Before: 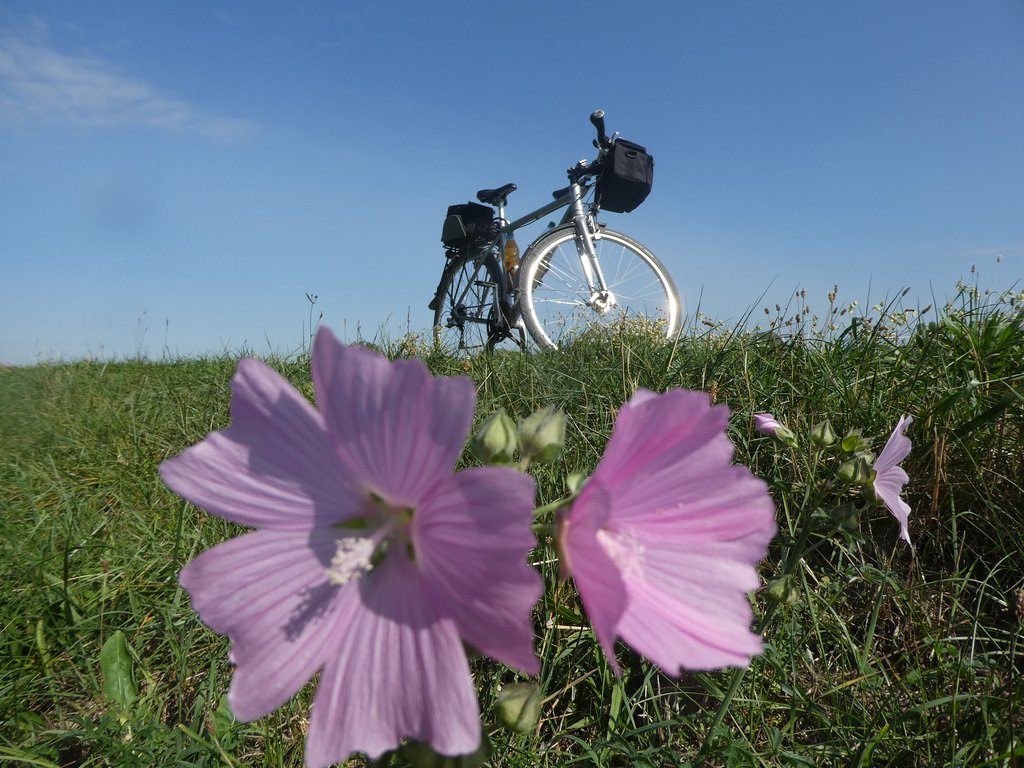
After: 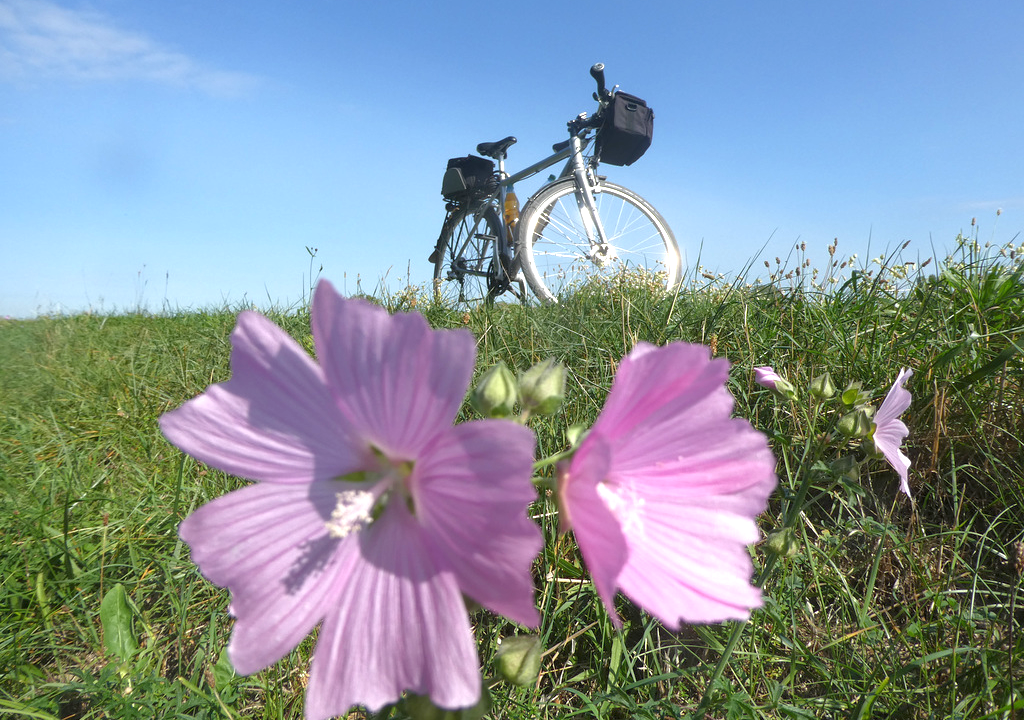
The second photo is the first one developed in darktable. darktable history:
crop and rotate: top 6.25%
exposure: black level correction 0, exposure 1.2 EV, compensate highlight preservation false
tone equalizer: -8 EV 0.25 EV, -7 EV 0.417 EV, -6 EV 0.417 EV, -5 EV 0.25 EV, -3 EV -0.25 EV, -2 EV -0.417 EV, -1 EV -0.417 EV, +0 EV -0.25 EV, edges refinement/feathering 500, mask exposure compensation -1.57 EV, preserve details guided filter
